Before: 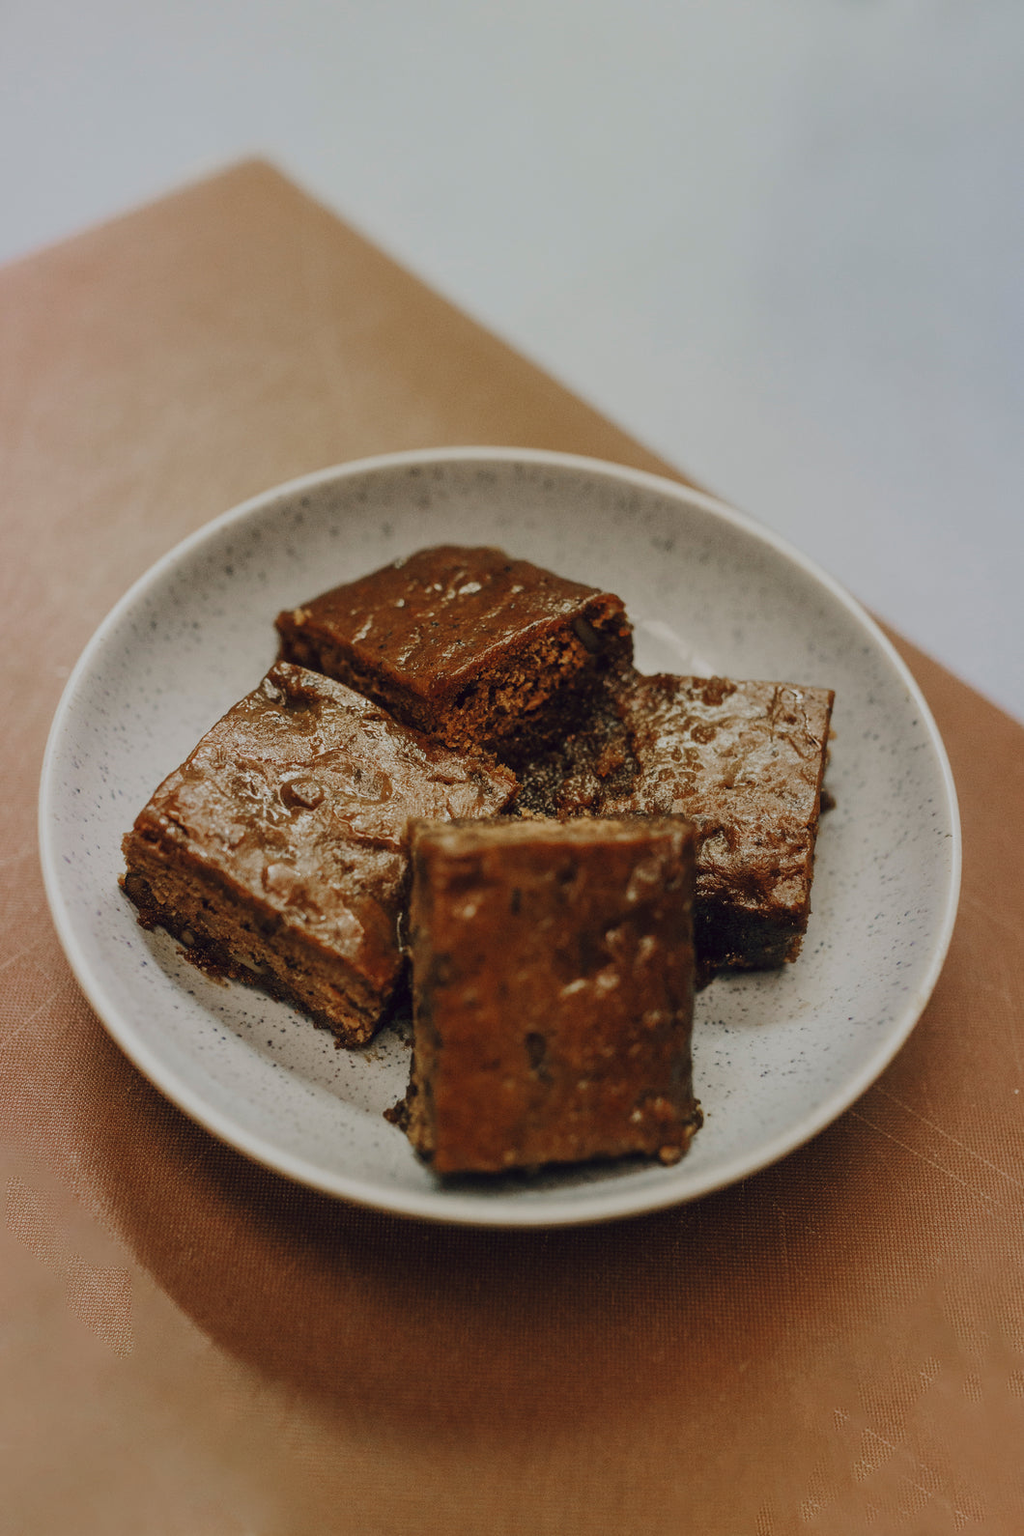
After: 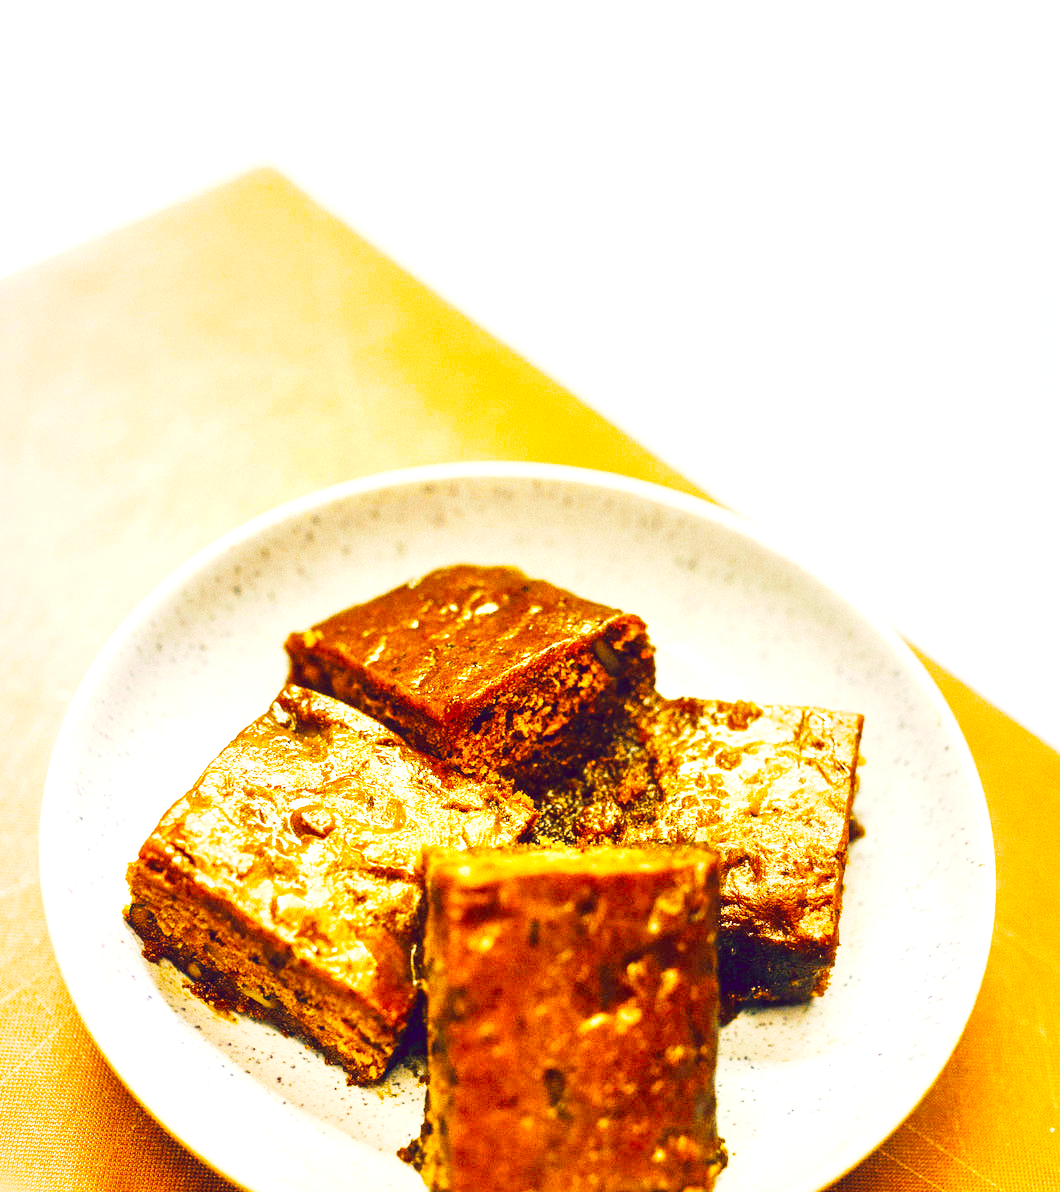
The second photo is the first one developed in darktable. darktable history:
exposure: black level correction 0.001, exposure 1.656 EV, compensate highlight preservation false
crop: bottom 24.978%
color balance rgb: perceptual saturation grading › global saturation 31.144%, perceptual brilliance grading › global brilliance 11.668%, global vibrance 50.553%
base curve: curves: ch0 [(0, 0) (0.032, 0.025) (0.121, 0.166) (0.206, 0.329) (0.605, 0.79) (1, 1)], preserve colors none
levels: gray 50.88%
local contrast: mode bilateral grid, contrast 19, coarseness 100, detail 150%, midtone range 0.2
tone curve: curves: ch0 [(0, 0.045) (0.155, 0.169) (0.46, 0.466) (0.751, 0.788) (1, 0.961)]; ch1 [(0, 0) (0.43, 0.408) (0.472, 0.469) (0.505, 0.503) (0.553, 0.563) (0.592, 0.581) (0.631, 0.625) (1, 1)]; ch2 [(0, 0) (0.505, 0.495) (0.55, 0.557) (0.583, 0.573) (1, 1)], color space Lab, linked channels, preserve colors none
